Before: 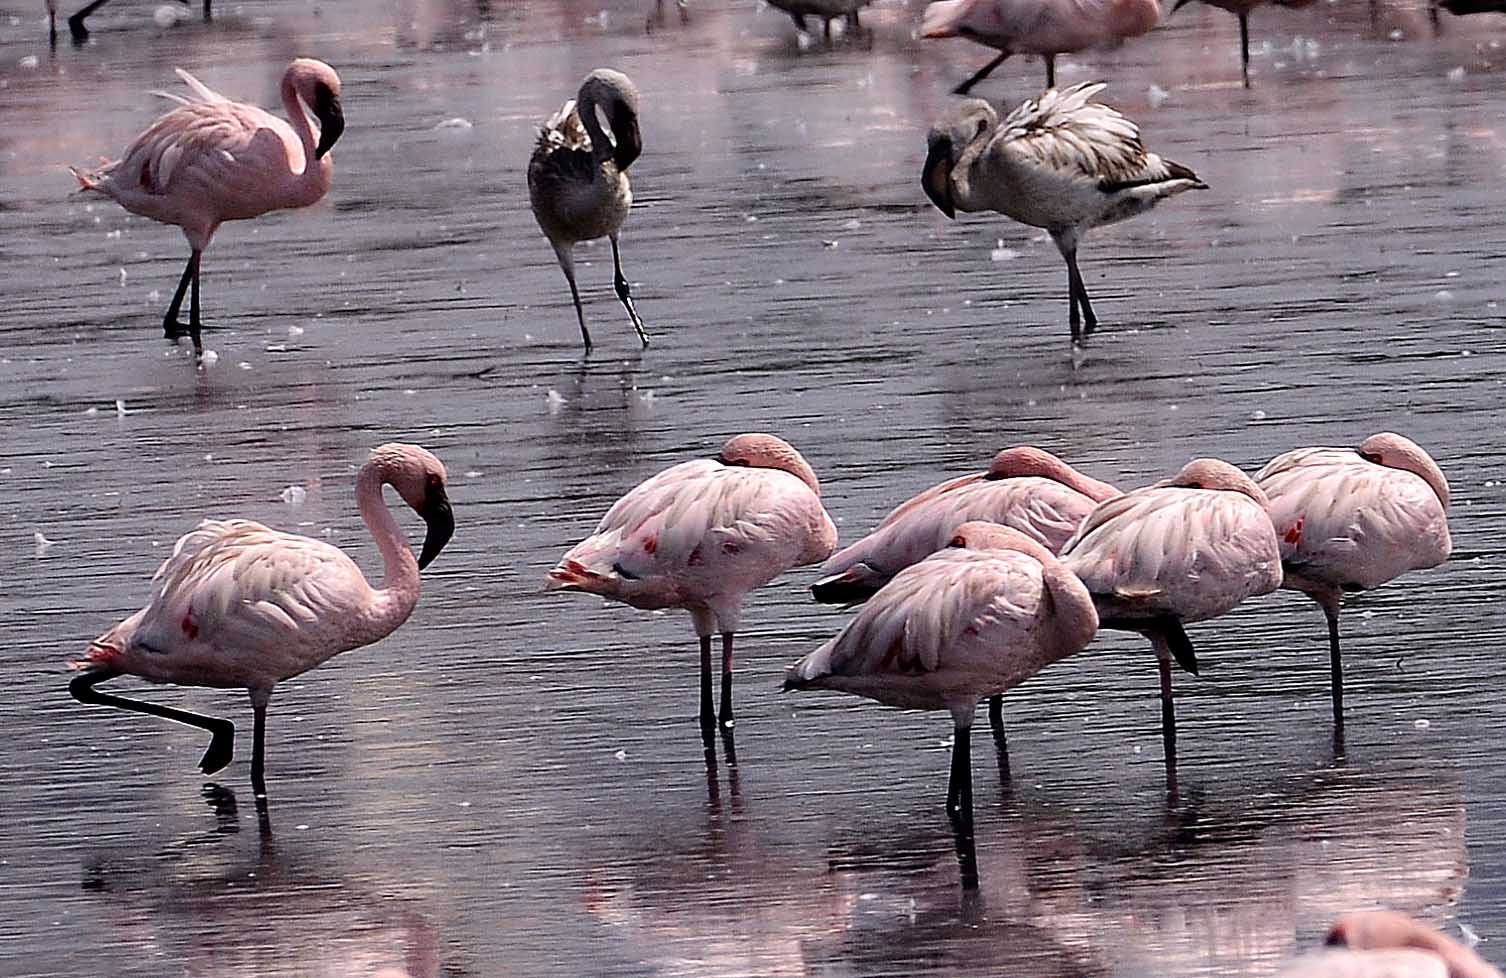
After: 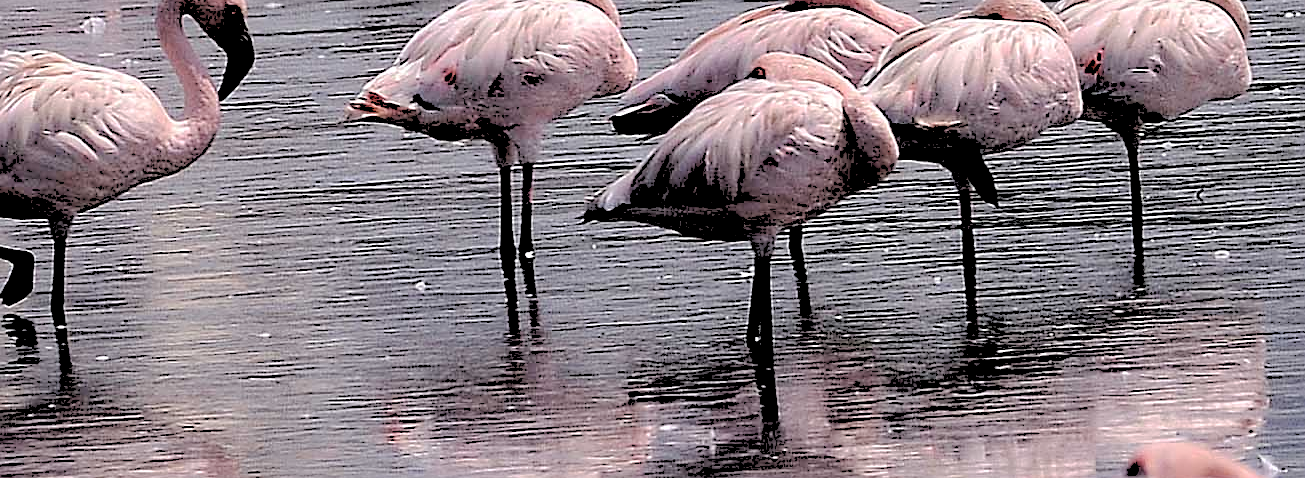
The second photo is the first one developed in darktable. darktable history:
sharpen: on, module defaults
tone curve: curves: ch0 [(0, 0) (0.003, 0.022) (0.011, 0.027) (0.025, 0.038) (0.044, 0.056) (0.069, 0.081) (0.1, 0.11) (0.136, 0.145) (0.177, 0.185) (0.224, 0.229) (0.277, 0.278) (0.335, 0.335) (0.399, 0.399) (0.468, 0.468) (0.543, 0.543) (0.623, 0.623) (0.709, 0.705) (0.801, 0.793) (0.898, 0.887) (1, 1)], preserve colors none
crop and rotate: left 13.306%, top 48.129%, bottom 2.928%
rgb levels: levels [[0.027, 0.429, 0.996], [0, 0.5, 1], [0, 0.5, 1]]
contrast brightness saturation: contrast 0.11, saturation -0.17
shadows and highlights: on, module defaults
